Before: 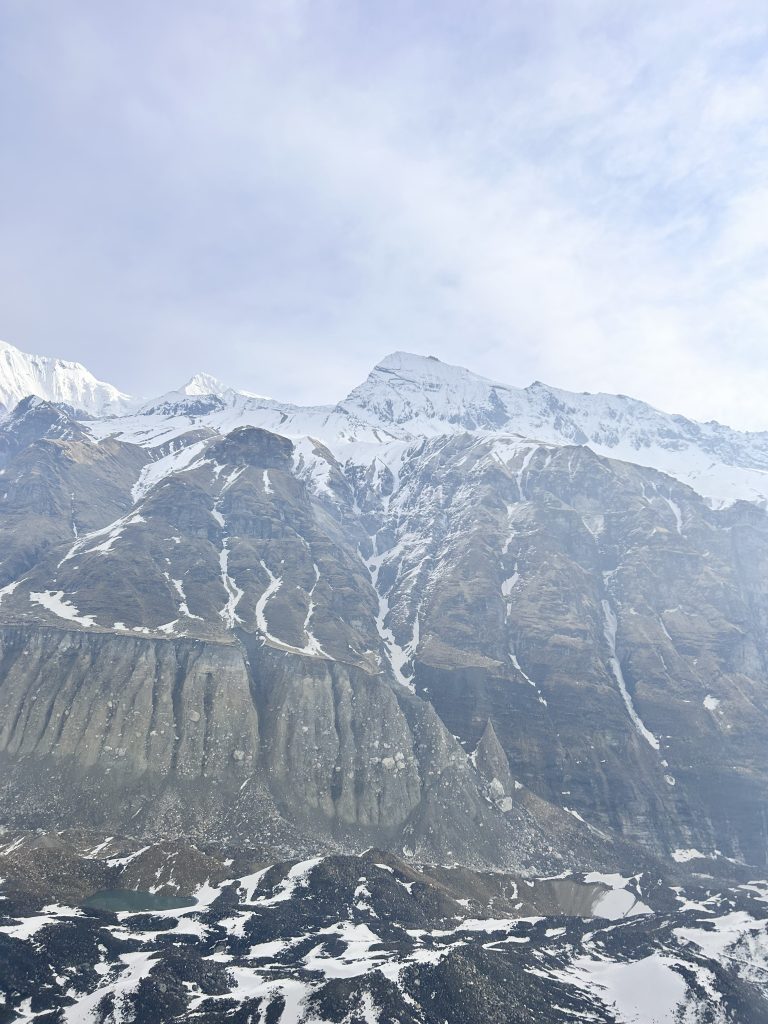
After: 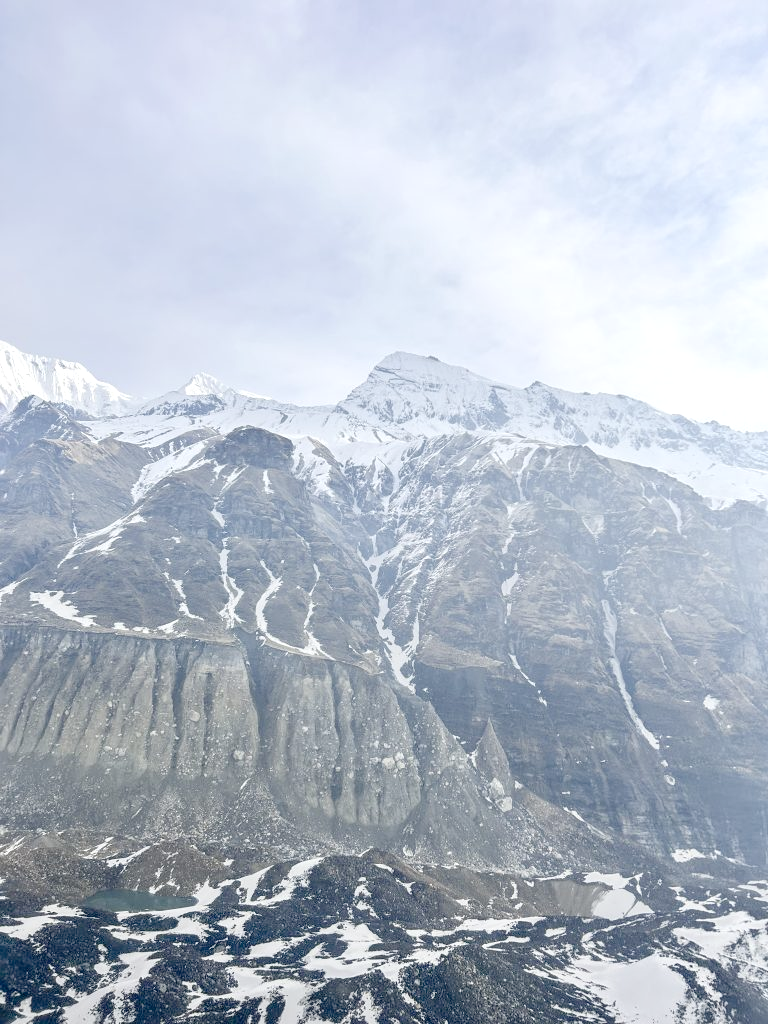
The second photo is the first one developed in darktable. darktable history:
tone curve: curves: ch0 [(0, 0) (0.058, 0.039) (0.168, 0.123) (0.282, 0.327) (0.45, 0.534) (0.676, 0.751) (0.89, 0.919) (1, 1)]; ch1 [(0, 0) (0.094, 0.081) (0.285, 0.299) (0.385, 0.403) (0.447, 0.455) (0.495, 0.496) (0.544, 0.552) (0.589, 0.612) (0.722, 0.728) (1, 1)]; ch2 [(0, 0) (0.257, 0.217) (0.43, 0.421) (0.498, 0.507) (0.531, 0.544) (0.56, 0.579) (0.625, 0.66) (1, 1)], preserve colors none
local contrast: detail 130%
